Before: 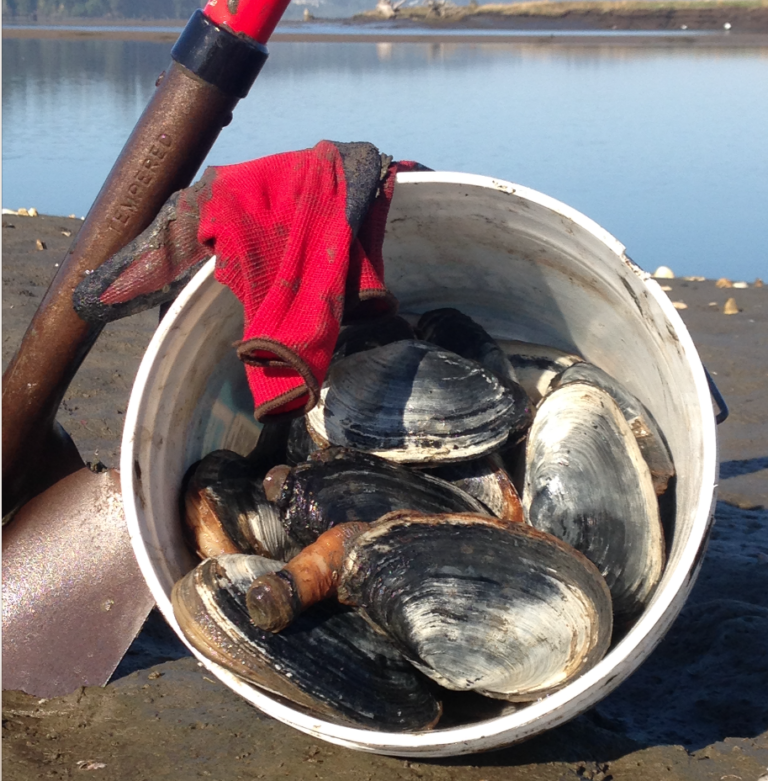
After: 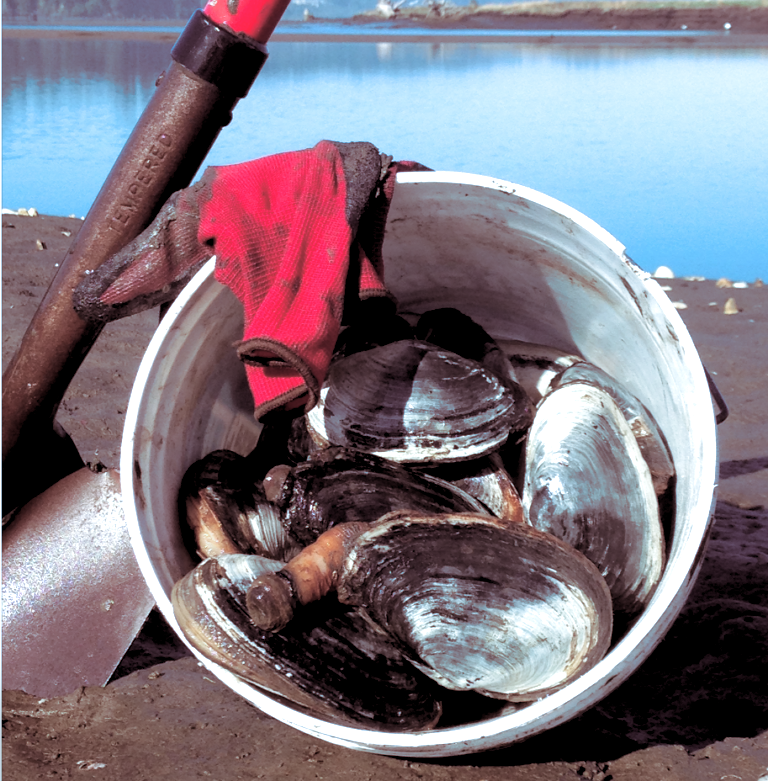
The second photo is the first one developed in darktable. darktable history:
color correction: highlights a* -9.73, highlights b* -21.22
split-toning: shadows › saturation 0.41, highlights › saturation 0, compress 33.55%
rgb levels: levels [[0.01, 0.419, 0.839], [0, 0.5, 1], [0, 0.5, 1]]
